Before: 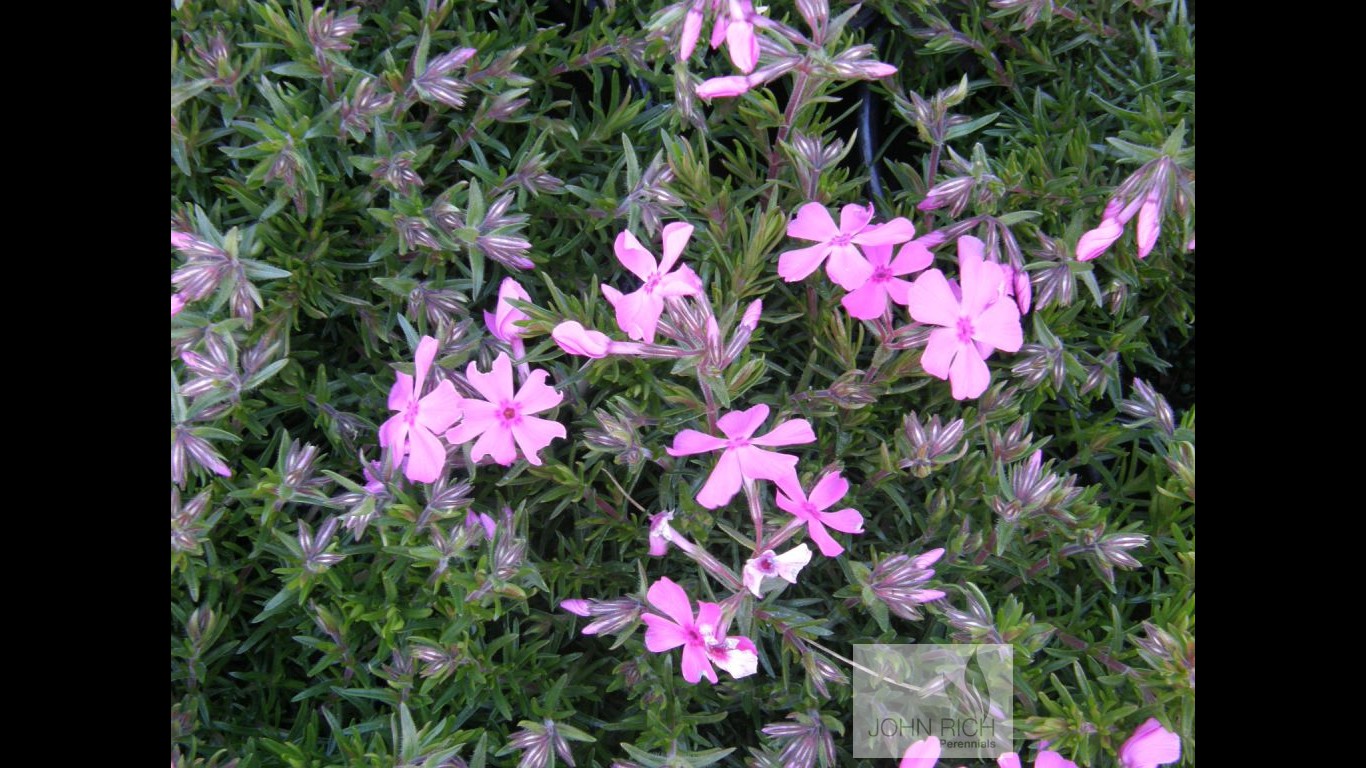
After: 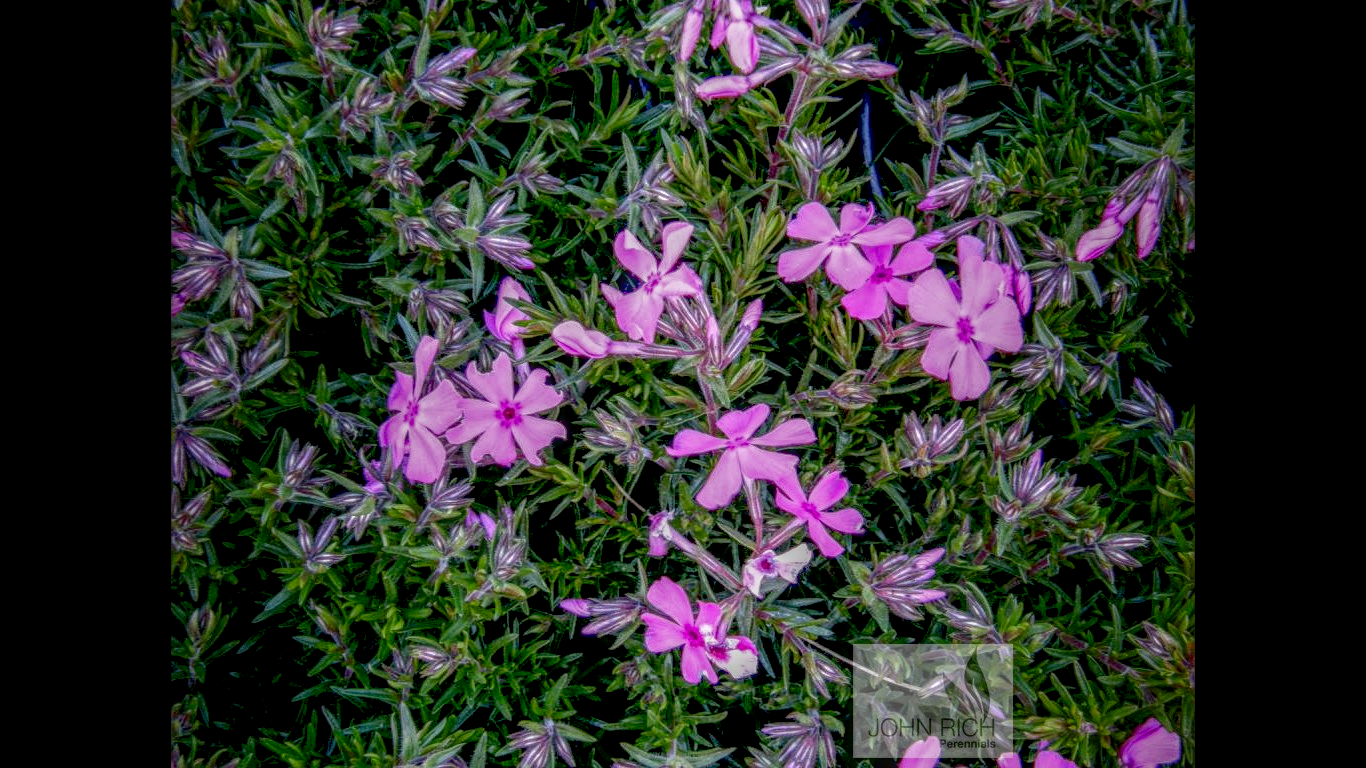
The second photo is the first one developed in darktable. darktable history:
local contrast: highlights 0%, shadows 0%, detail 200%, midtone range 0.25
exposure: black level correction 0.031, exposure 0.304 EV, compensate highlight preservation false
